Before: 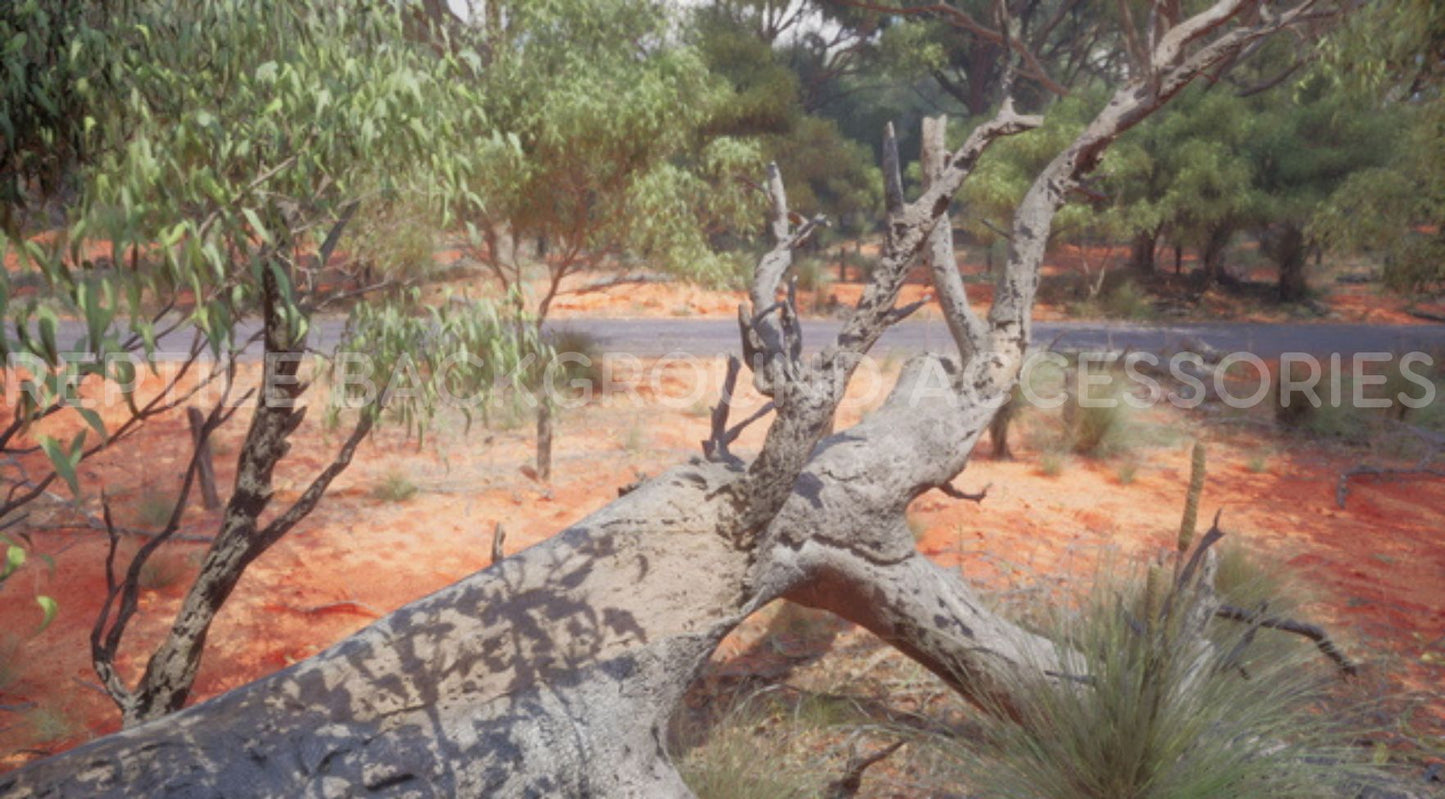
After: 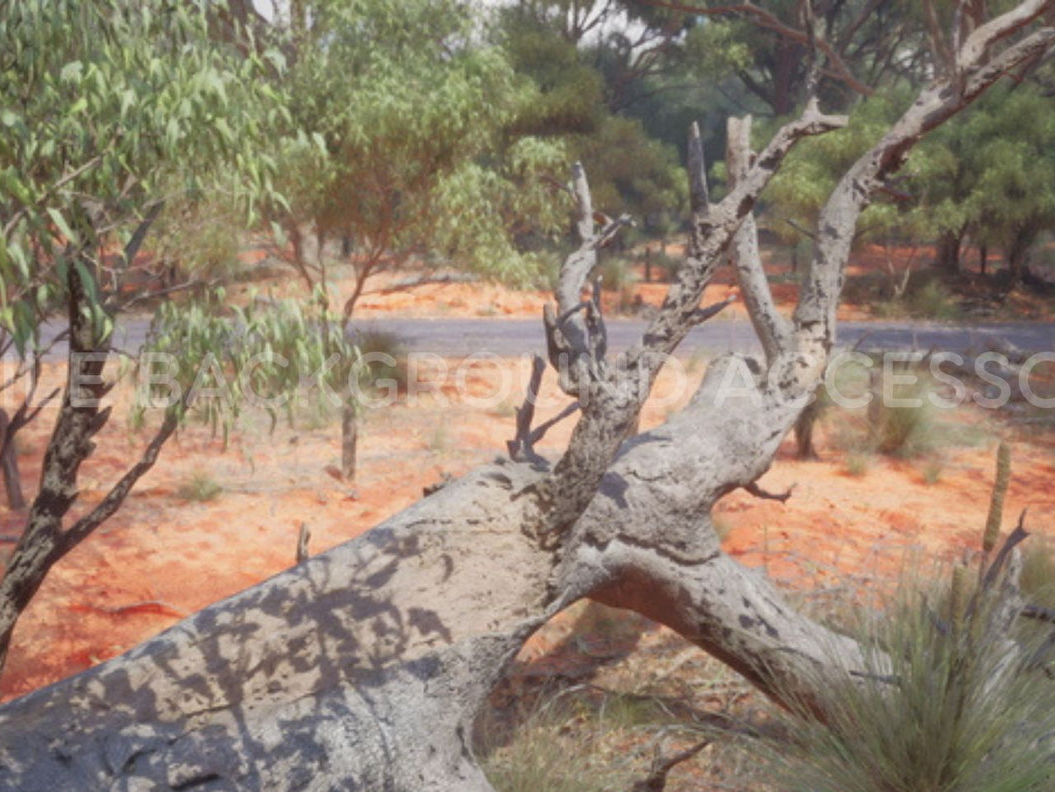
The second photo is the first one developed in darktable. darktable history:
crop: left 13.539%, right 13.422%
